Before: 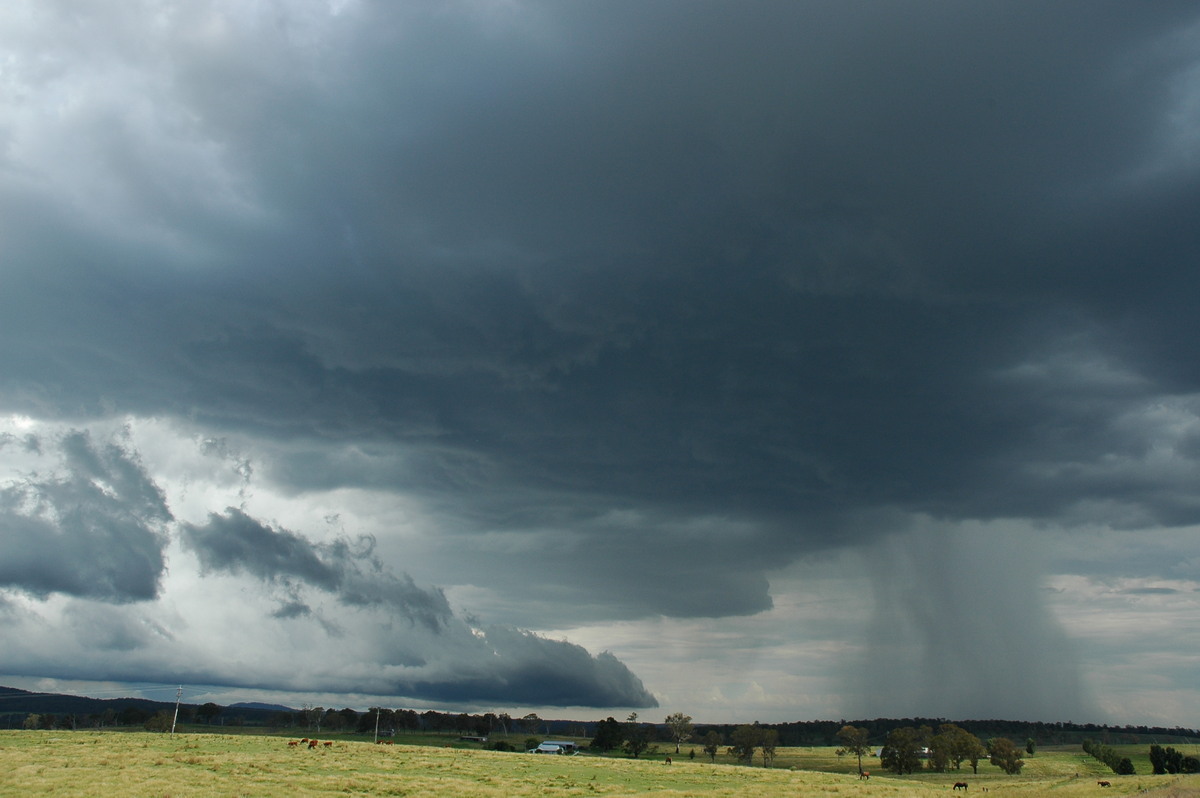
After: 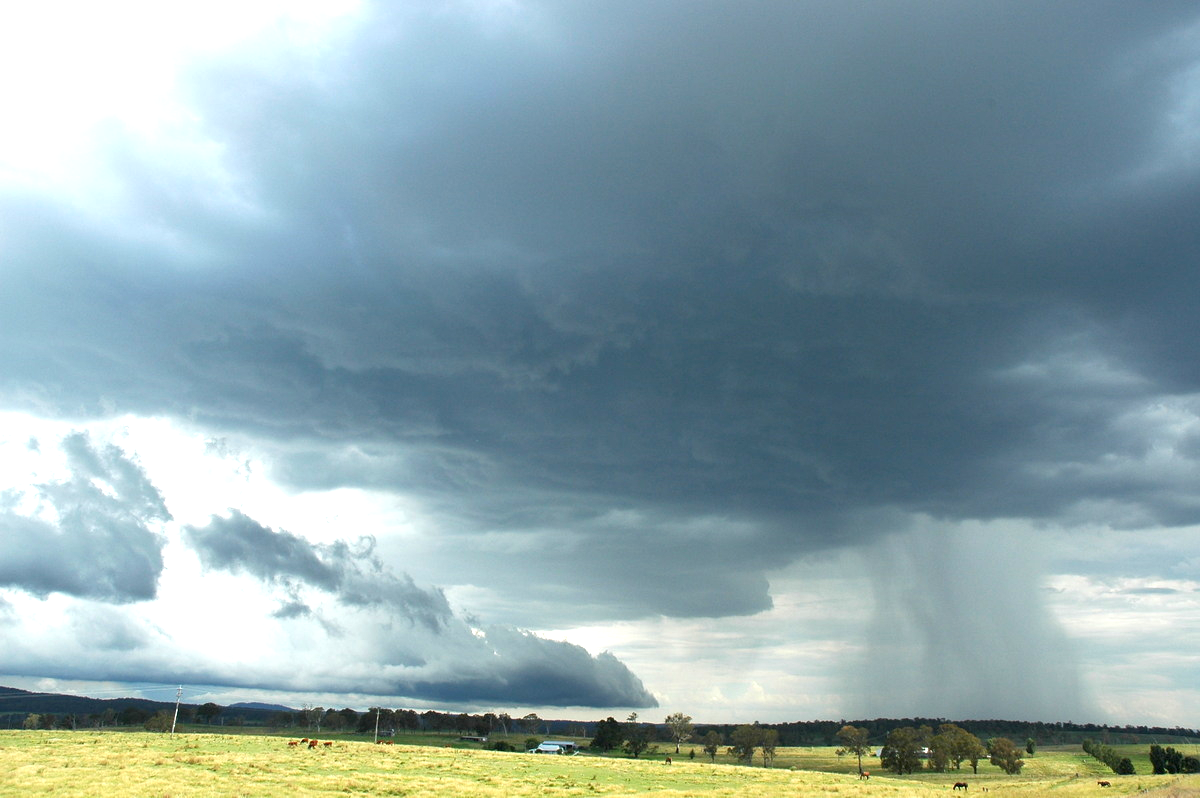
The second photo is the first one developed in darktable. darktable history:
exposure: black level correction 0.001, exposure 1.305 EV, compensate highlight preservation false
